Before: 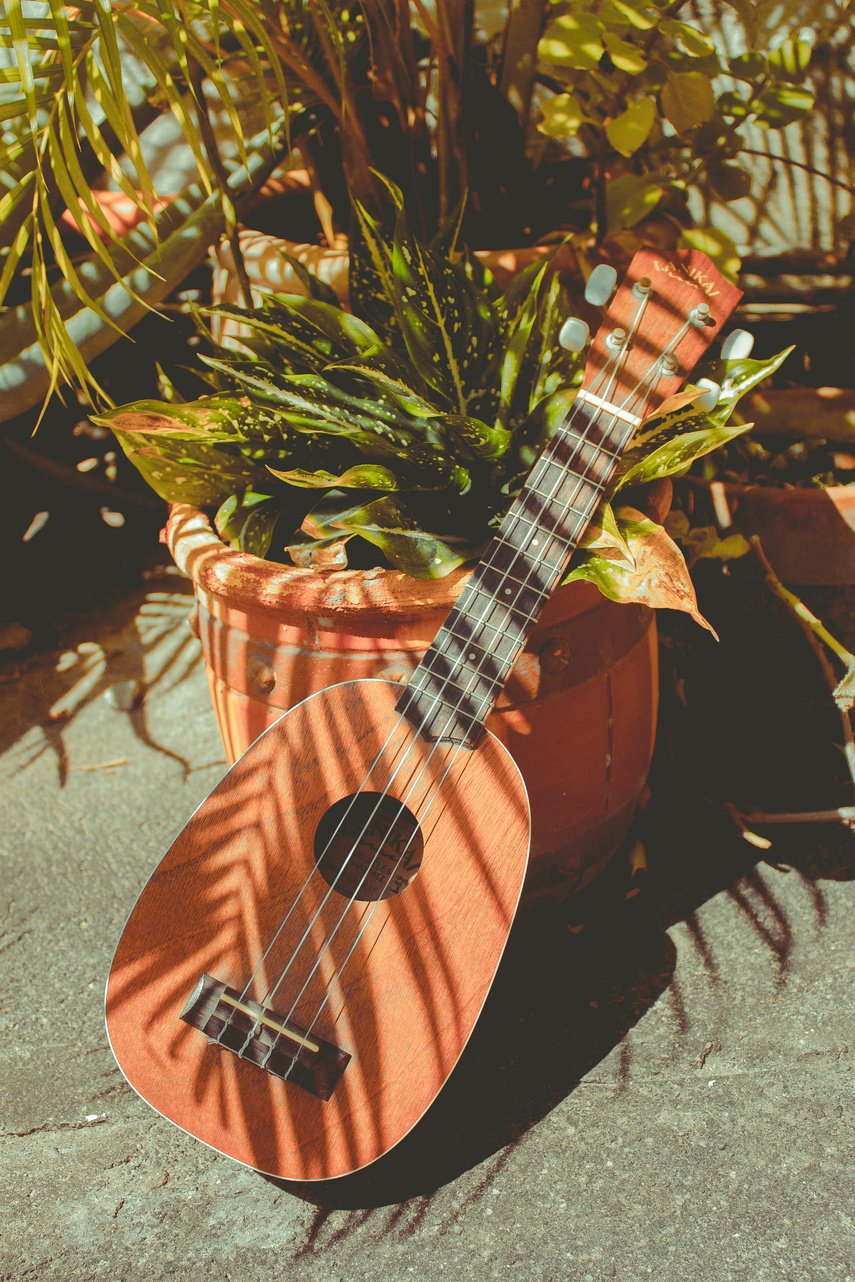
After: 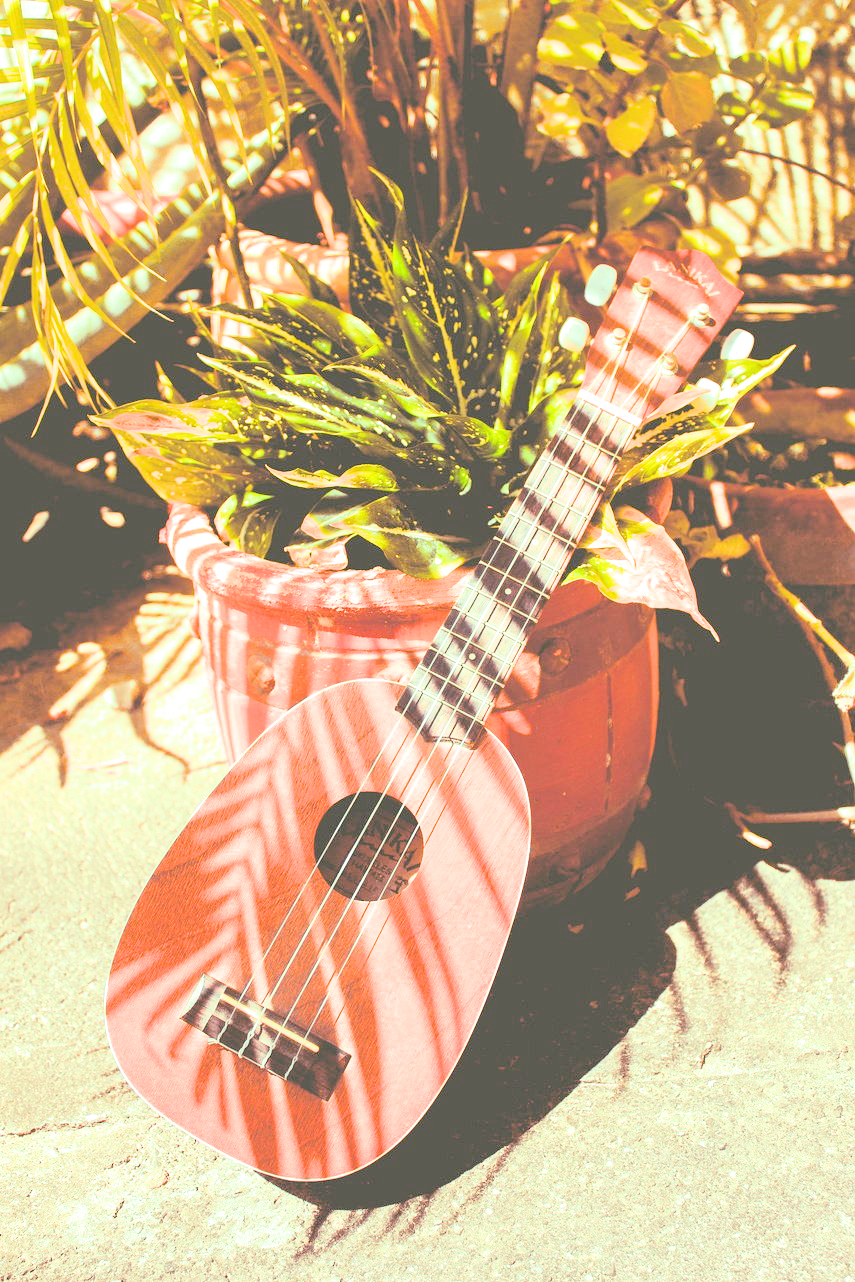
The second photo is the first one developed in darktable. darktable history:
filmic rgb: black relative exposure -7.5 EV, white relative exposure 5 EV, threshold 3.03 EV, hardness 3.31, contrast 1.298, color science v6 (2022), enable highlight reconstruction true
exposure: exposure 2.054 EV, compensate highlight preservation false
